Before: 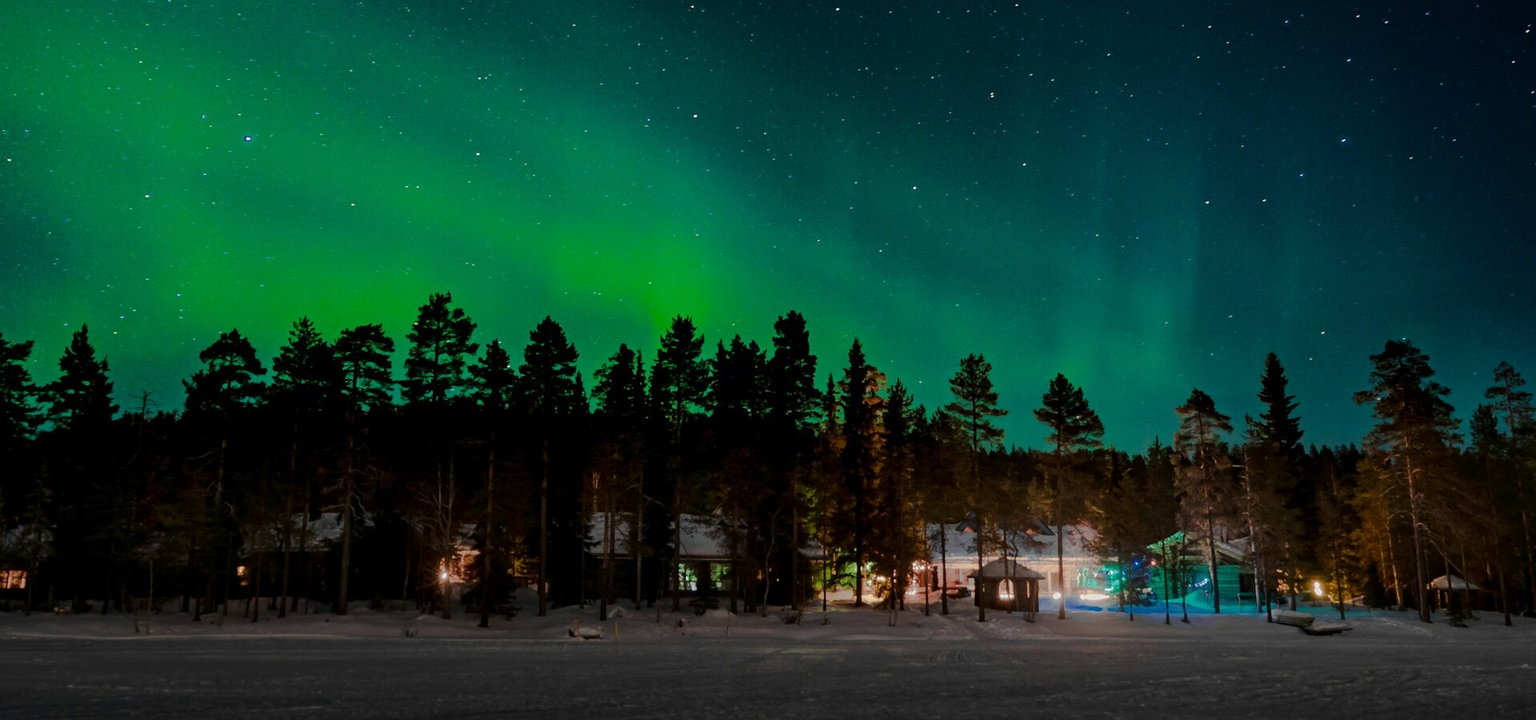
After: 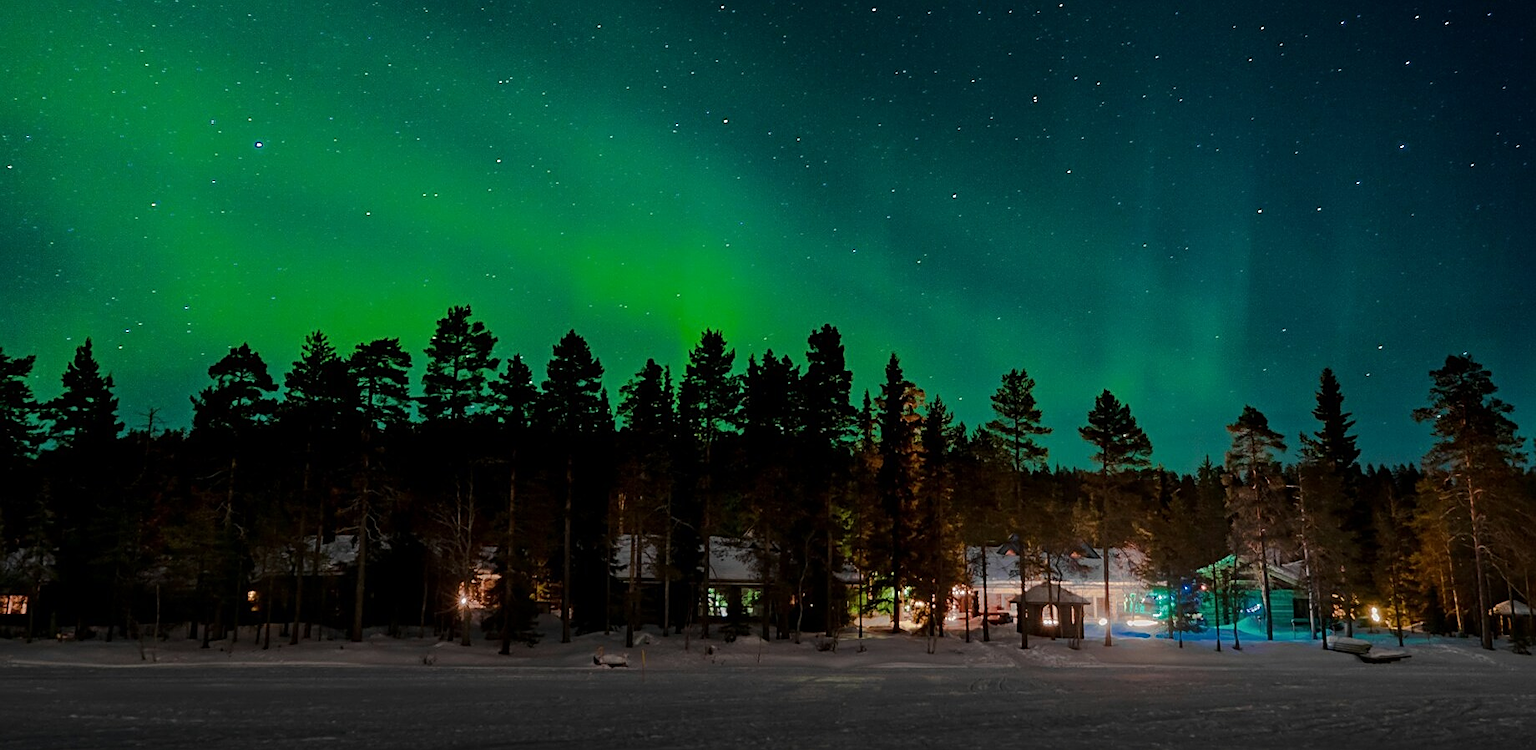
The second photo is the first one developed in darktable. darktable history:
sharpen: on, module defaults
crop: right 4.126%, bottom 0.031%
